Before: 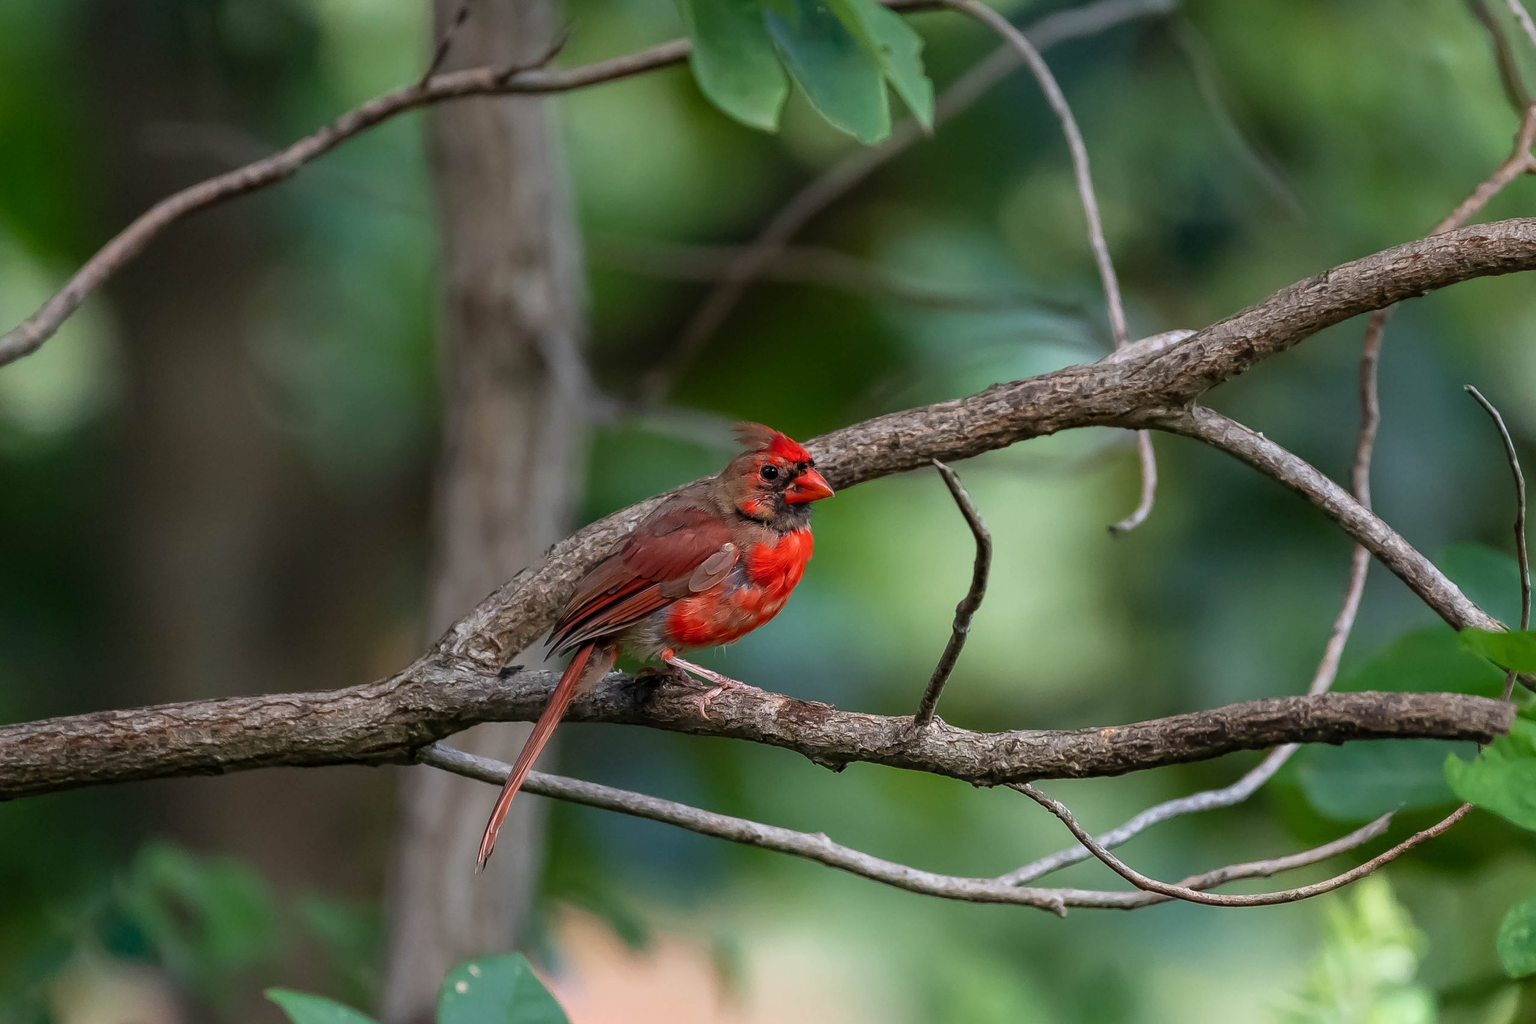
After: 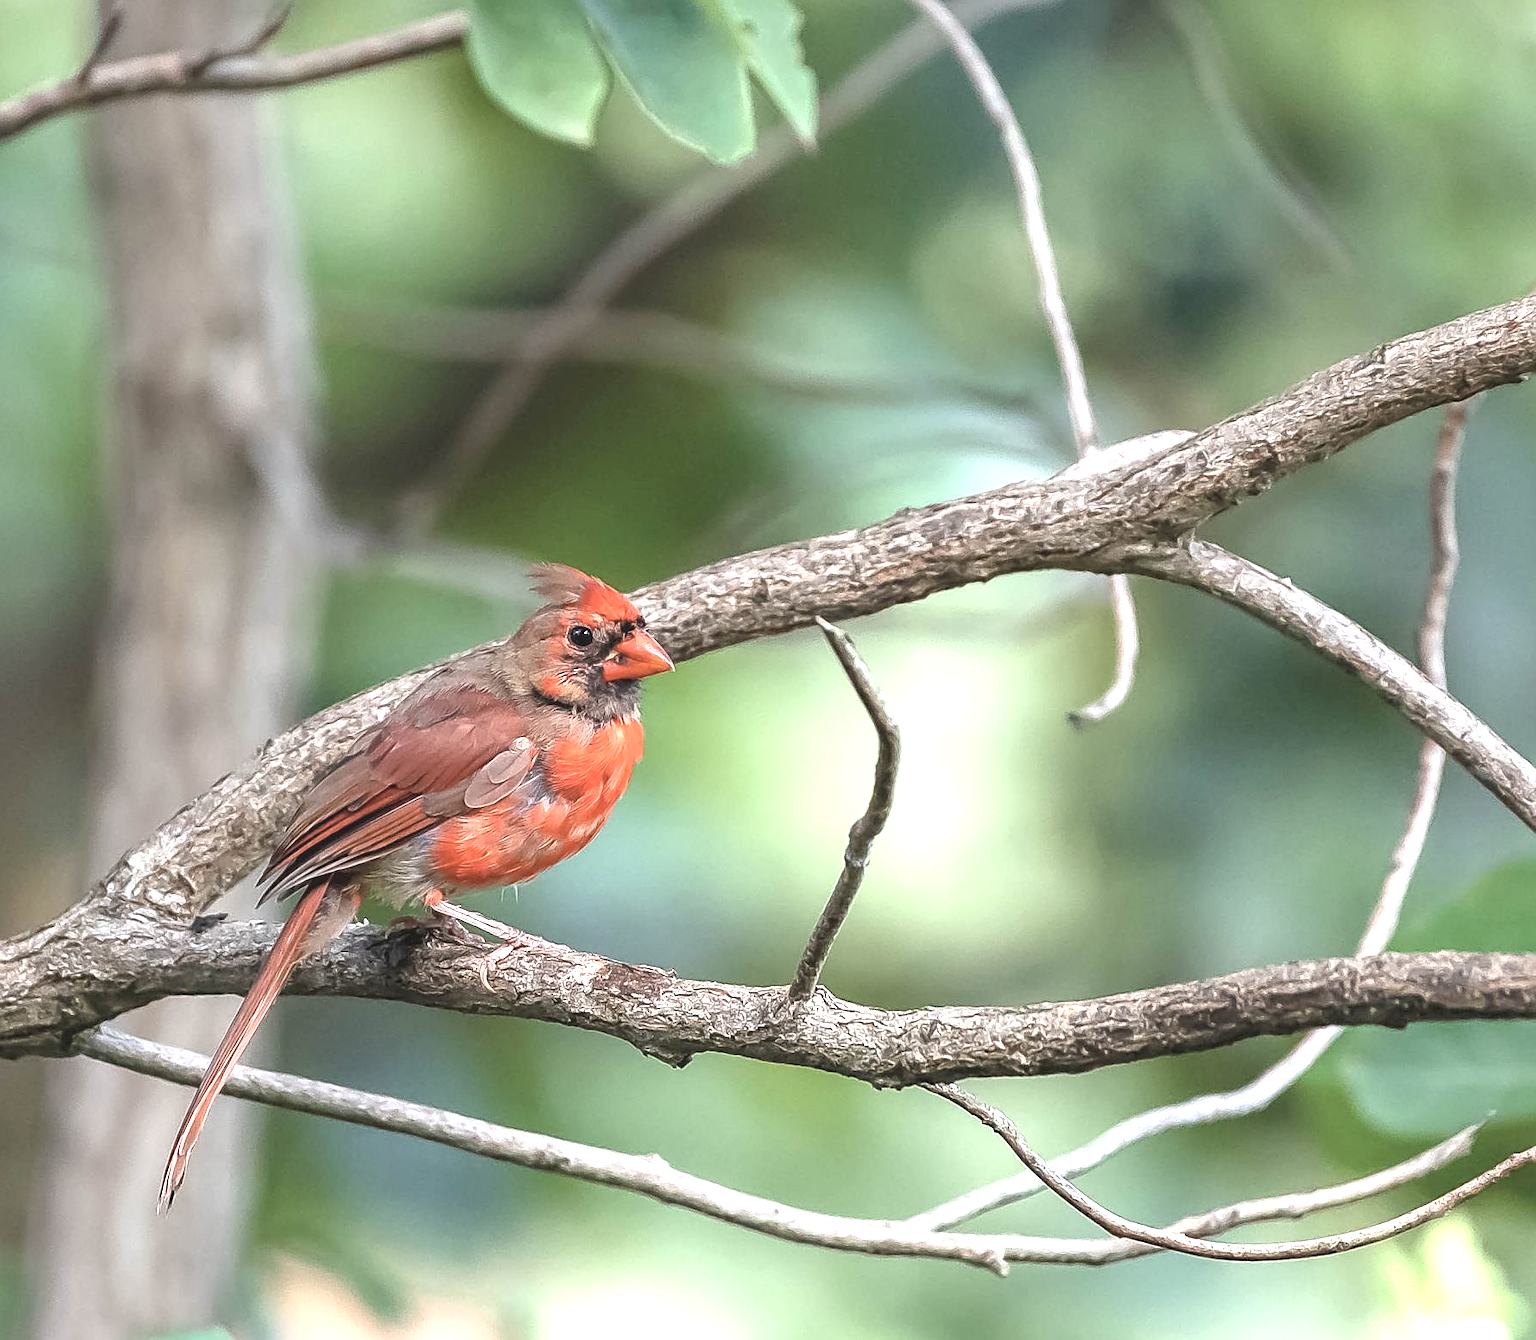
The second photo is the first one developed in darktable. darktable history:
contrast brightness saturation: contrast -0.256, saturation -0.444
sharpen: on, module defaults
crop and rotate: left 23.839%, top 3.018%, right 6.657%, bottom 6.012%
local contrast: highlights 105%, shadows 101%, detail 119%, midtone range 0.2
exposure: exposure 1.997 EV, compensate highlight preservation false
